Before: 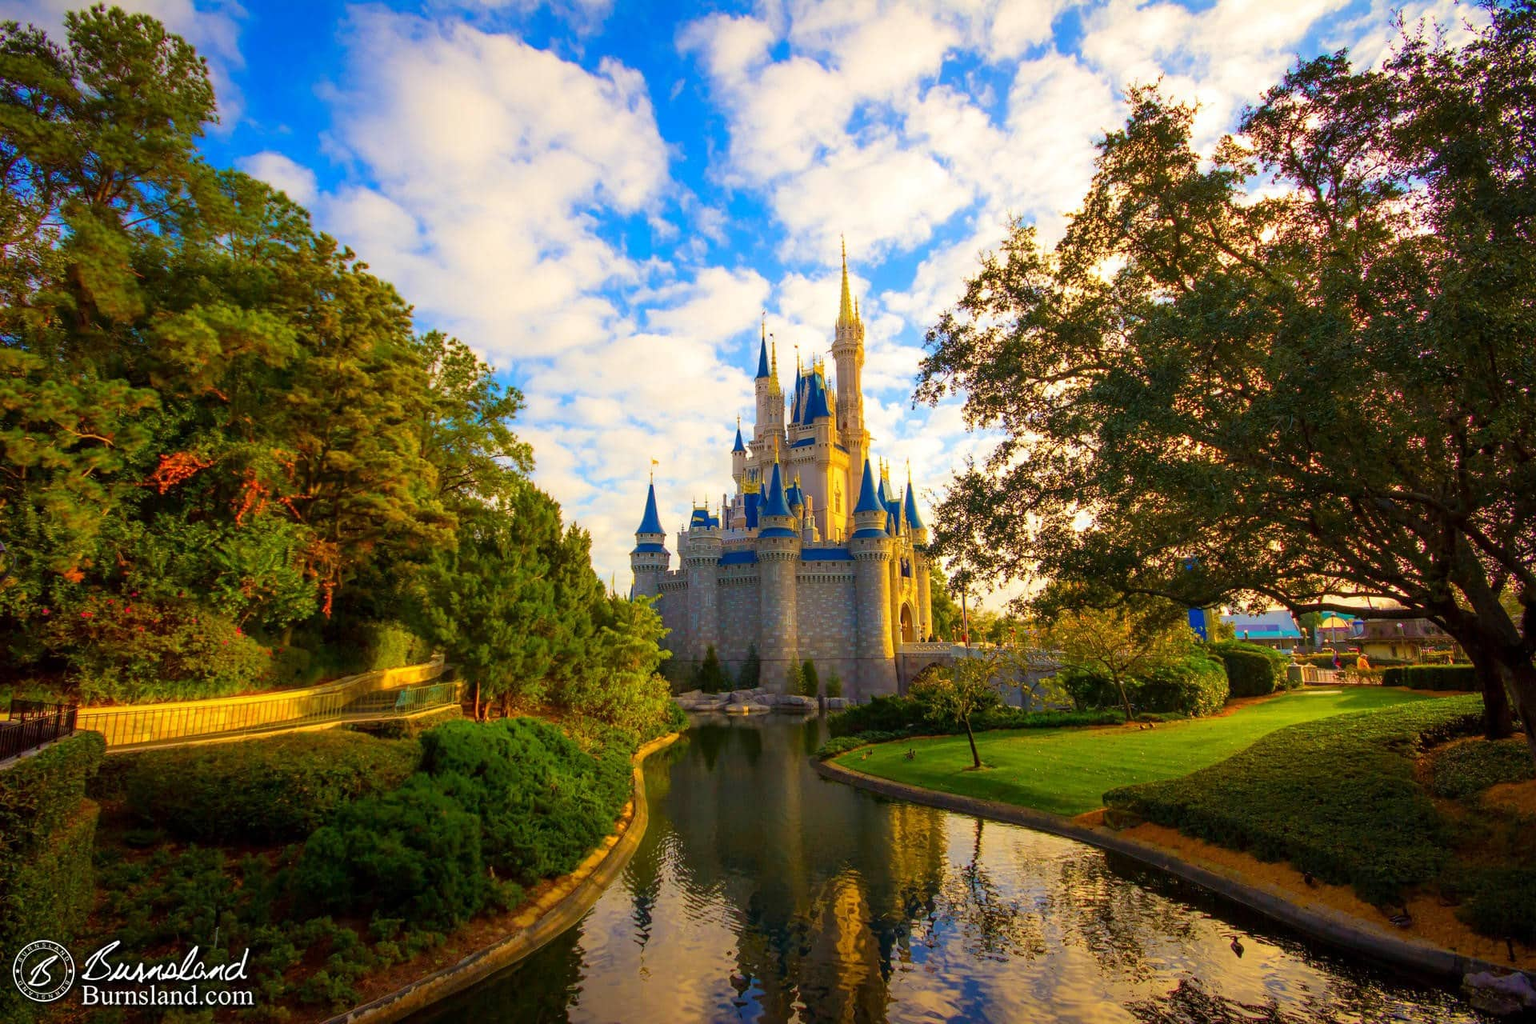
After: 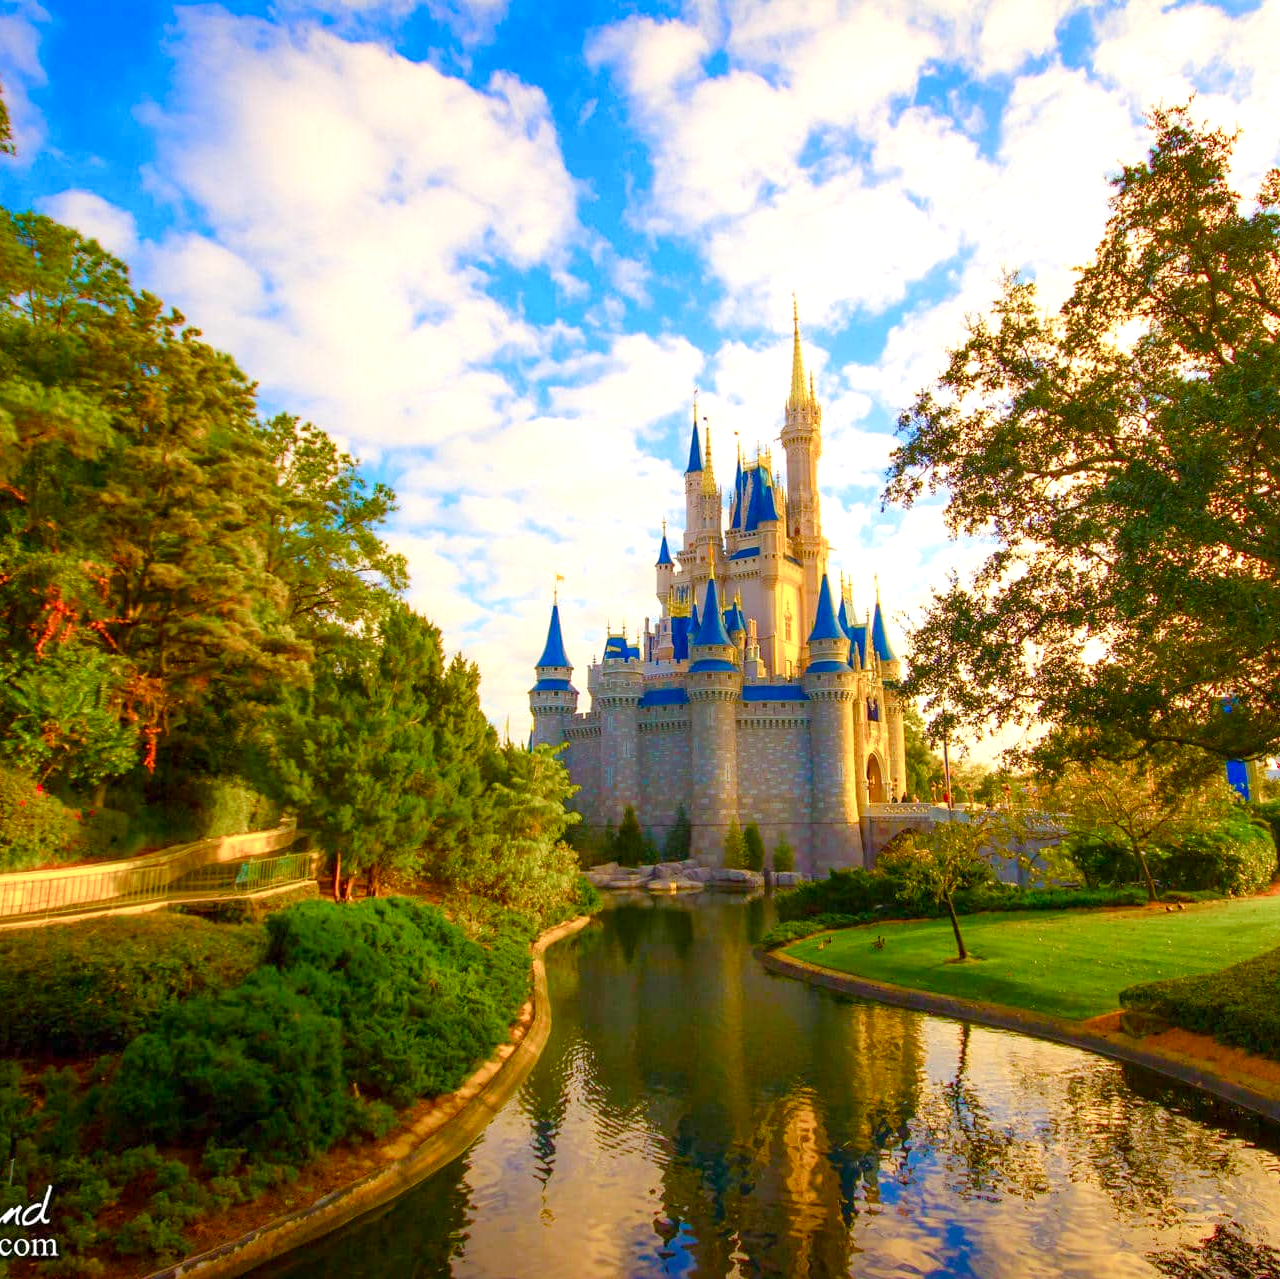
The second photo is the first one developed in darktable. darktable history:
crop and rotate: left 13.537%, right 19.796%
tone equalizer: on, module defaults
color balance: output saturation 120%
color balance rgb: shadows lift › chroma 1%, shadows lift › hue 113°, highlights gain › chroma 0.2%, highlights gain › hue 333°, perceptual saturation grading › global saturation 20%, perceptual saturation grading › highlights -50%, perceptual saturation grading › shadows 25%, contrast -10%
exposure: exposure 0.6 EV, compensate highlight preservation false
